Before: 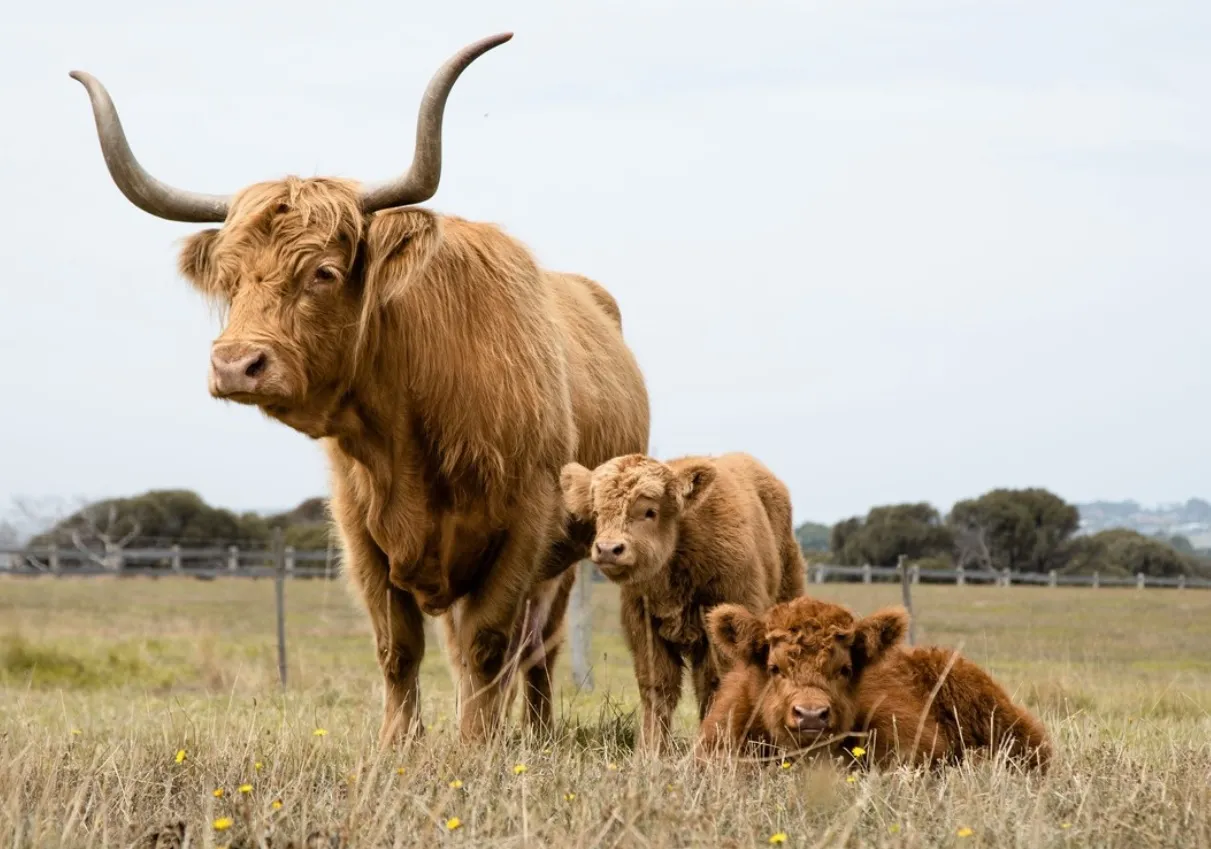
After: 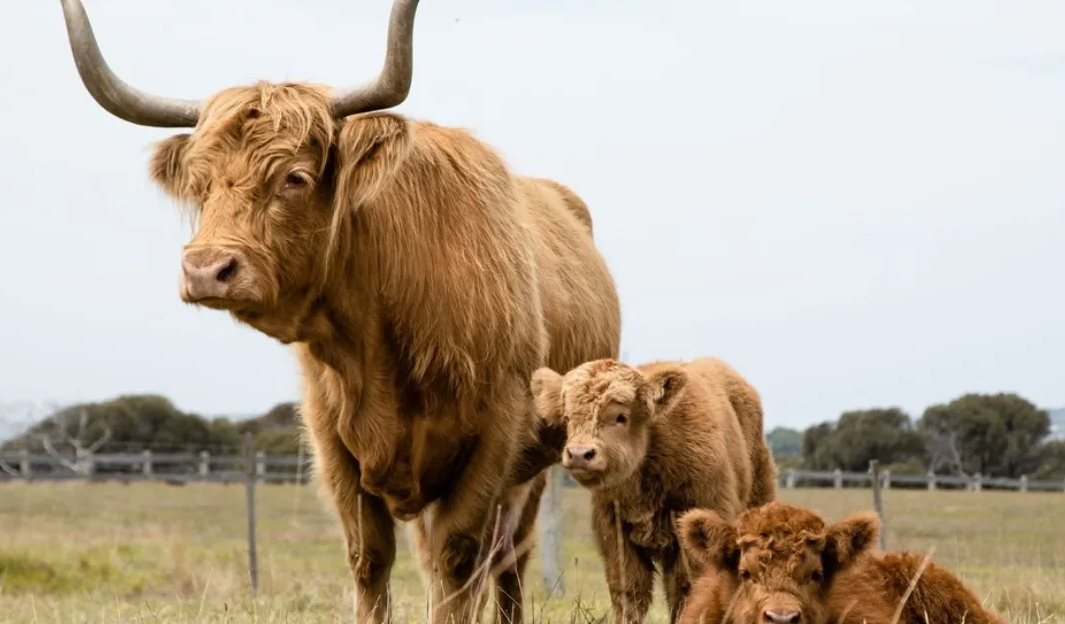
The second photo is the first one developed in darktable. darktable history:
crop and rotate: left 2.425%, top 11.305%, right 9.6%, bottom 15.08%
white balance: emerald 1
